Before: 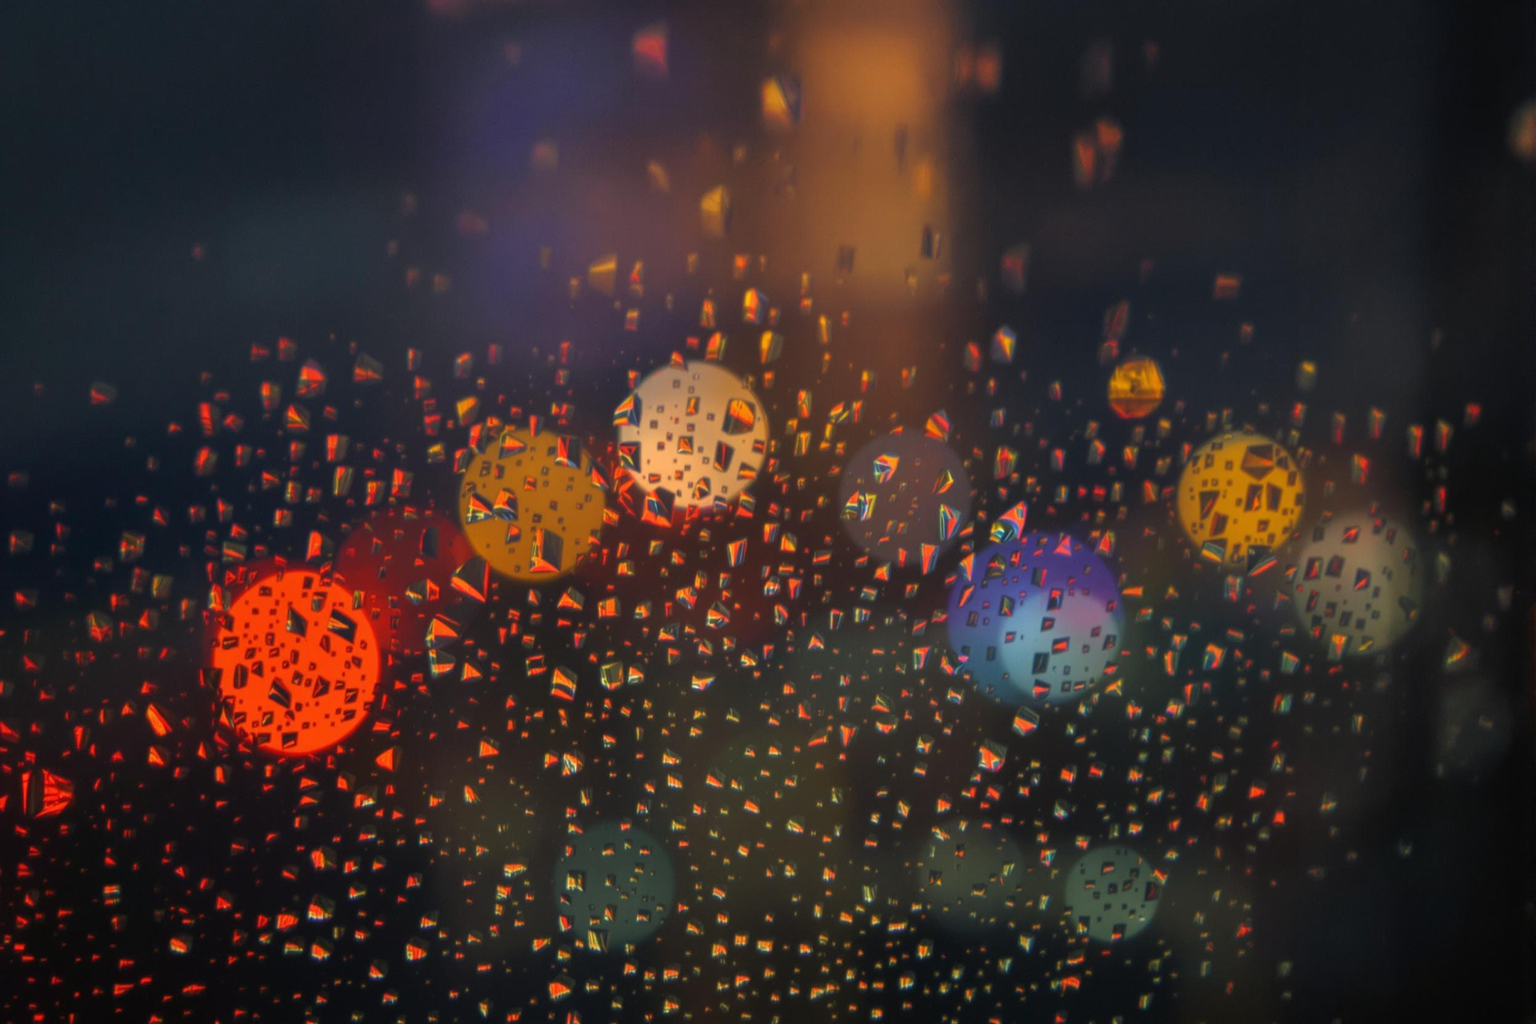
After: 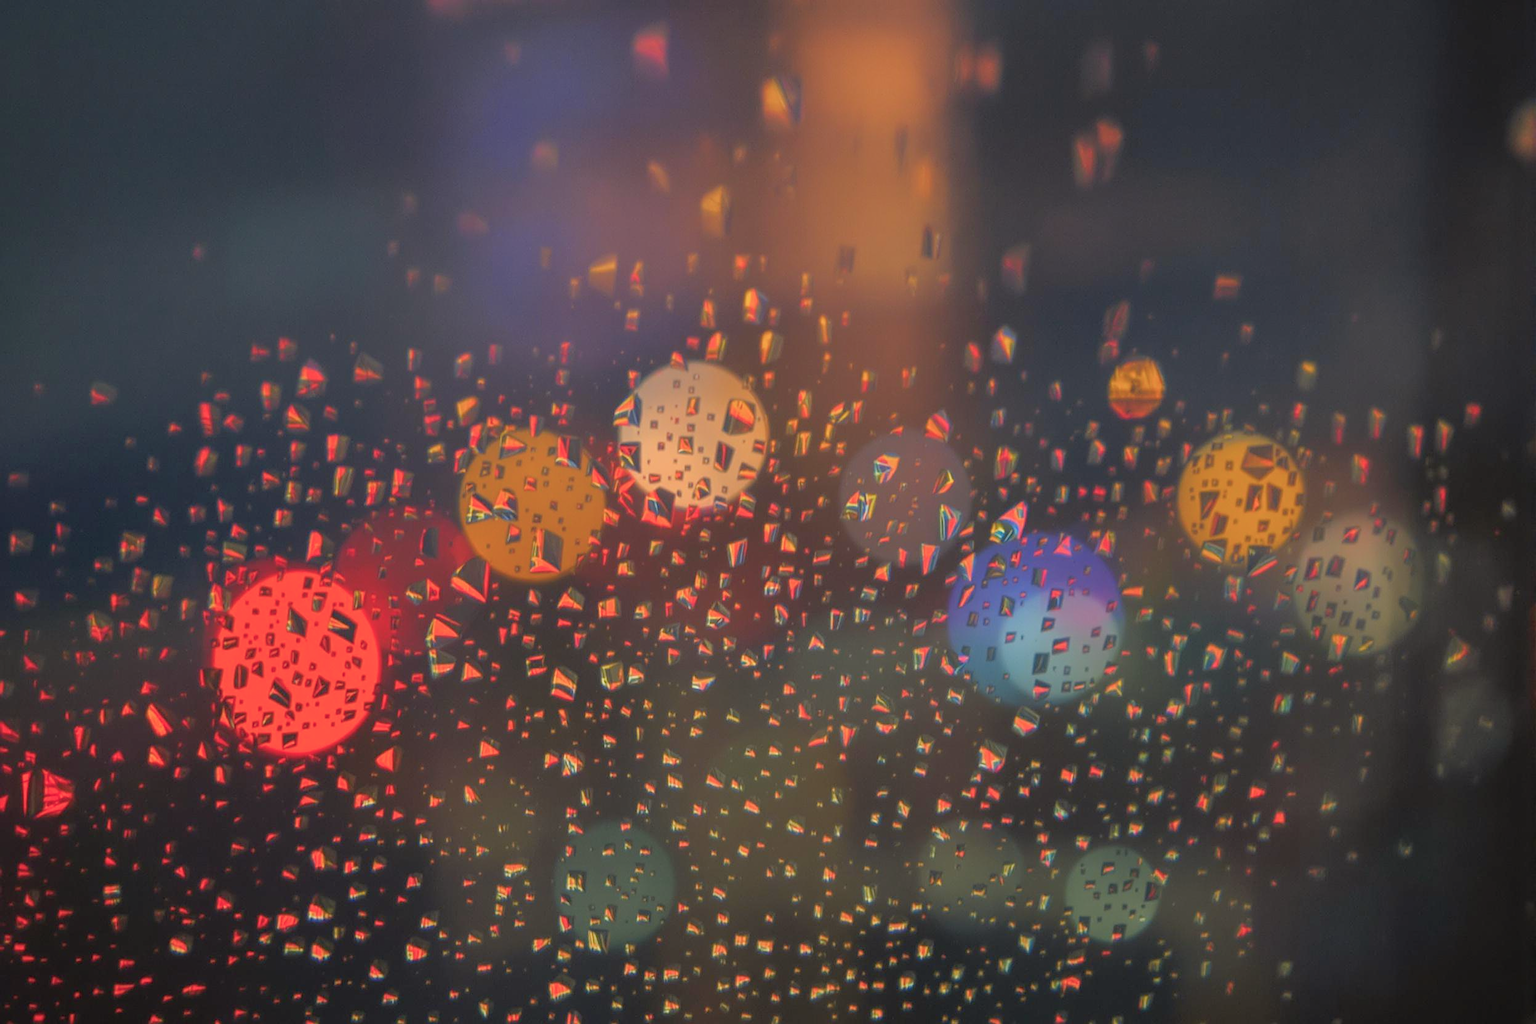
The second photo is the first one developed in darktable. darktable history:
contrast brightness saturation: brightness 0.132
sharpen: on, module defaults
vignetting: fall-off start 97.32%, fall-off radius 77.89%, brightness -0.593, saturation 0.002, width/height ratio 1.119
color balance rgb: shadows lift › chroma 1.046%, shadows lift › hue 217.53°, power › luminance -3.524%, power › chroma 0.551%, power › hue 42.14°, perceptual saturation grading › global saturation -1.722%, perceptual saturation grading › highlights -7.768%, perceptual saturation grading › mid-tones 8.609%, perceptual saturation grading › shadows 3.059%, hue shift -4.61°, contrast -21.896%
